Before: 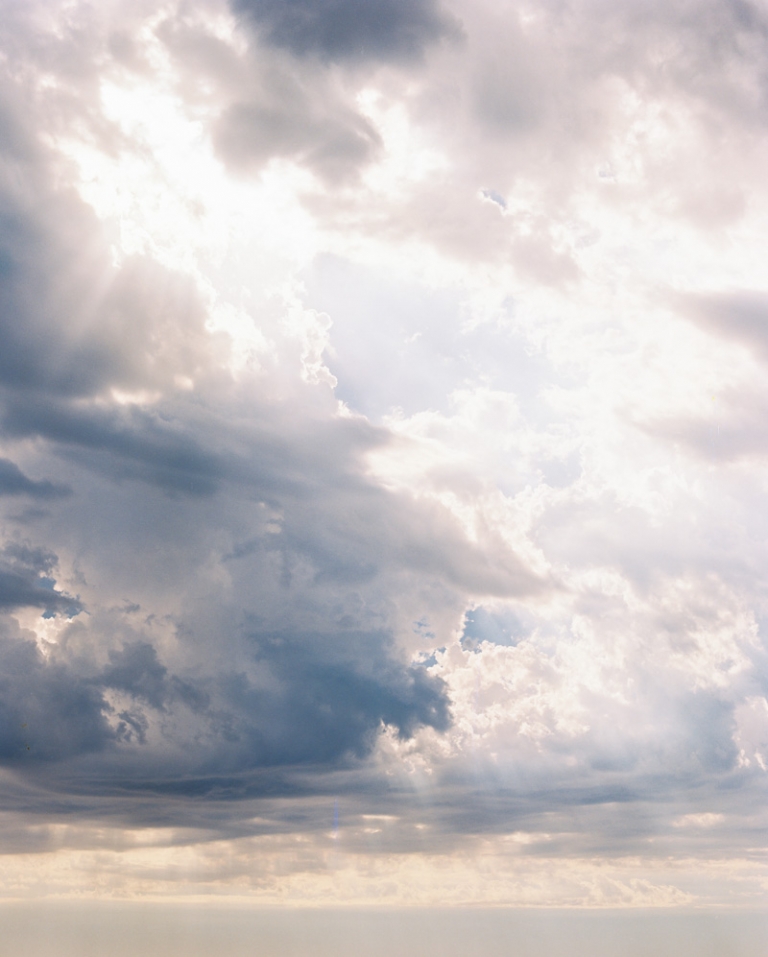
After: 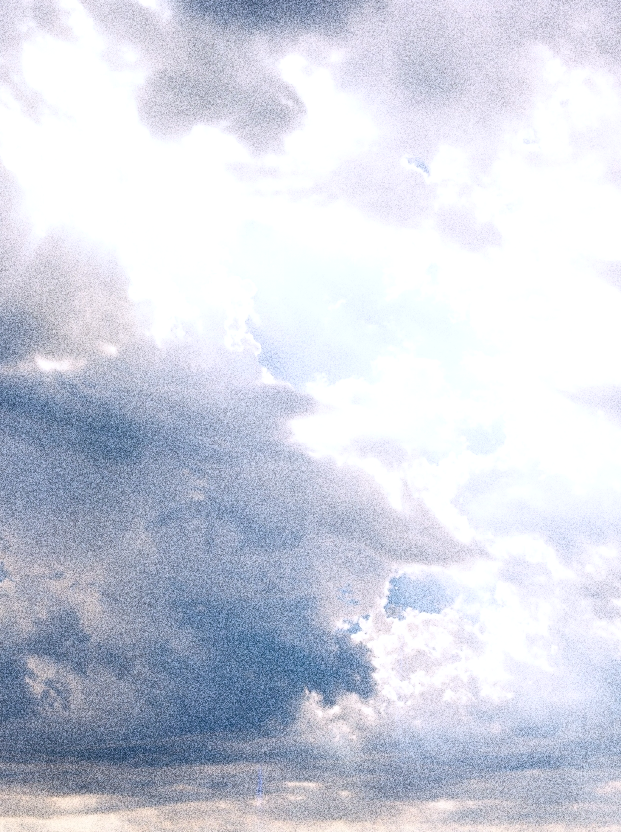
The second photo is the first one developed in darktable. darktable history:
white balance: red 0.983, blue 1.036
grain: coarseness 30.02 ISO, strength 100%
color calibration: x 0.355, y 0.367, temperature 4700.38 K
crop: left 9.929%, top 3.475%, right 9.188%, bottom 9.529%
exposure: exposure 0.29 EV, compensate highlight preservation false
